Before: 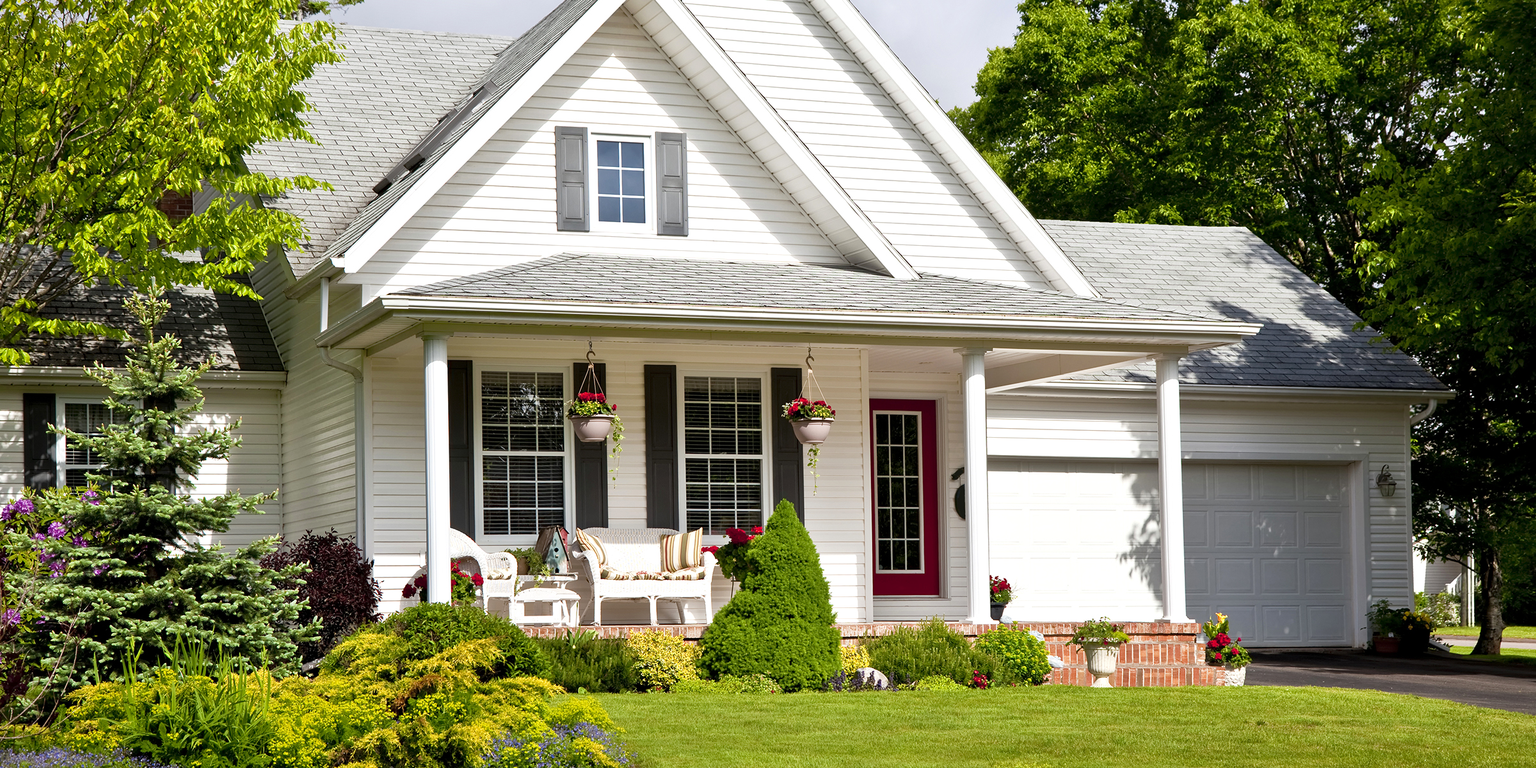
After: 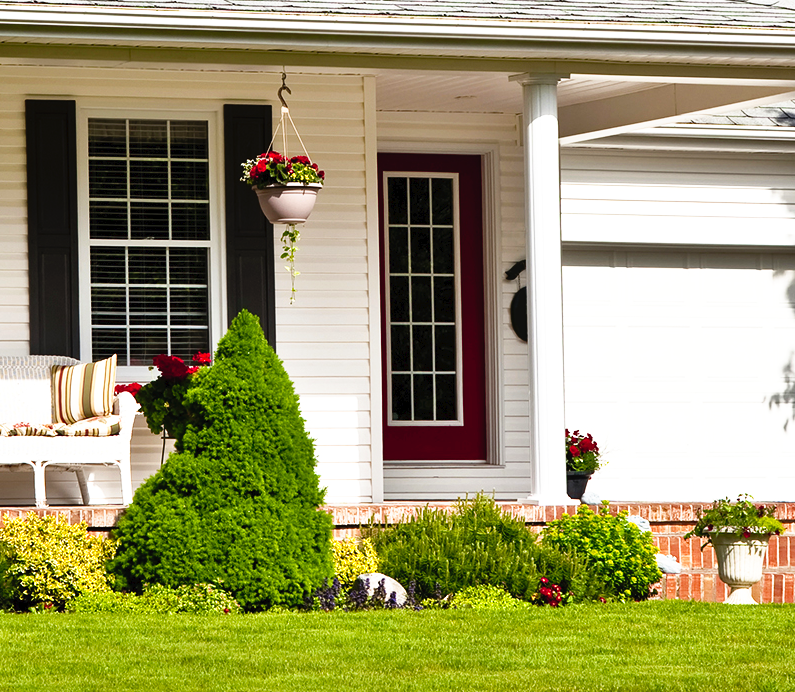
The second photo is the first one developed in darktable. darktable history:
crop: left 40.878%, top 39.176%, right 25.993%, bottom 3.081%
tone curve: curves: ch0 [(0, 0) (0.003, 0.023) (0.011, 0.024) (0.025, 0.028) (0.044, 0.035) (0.069, 0.043) (0.1, 0.052) (0.136, 0.063) (0.177, 0.094) (0.224, 0.145) (0.277, 0.209) (0.335, 0.281) (0.399, 0.364) (0.468, 0.453) (0.543, 0.553) (0.623, 0.66) (0.709, 0.767) (0.801, 0.88) (0.898, 0.968) (1, 1)], preserve colors none
